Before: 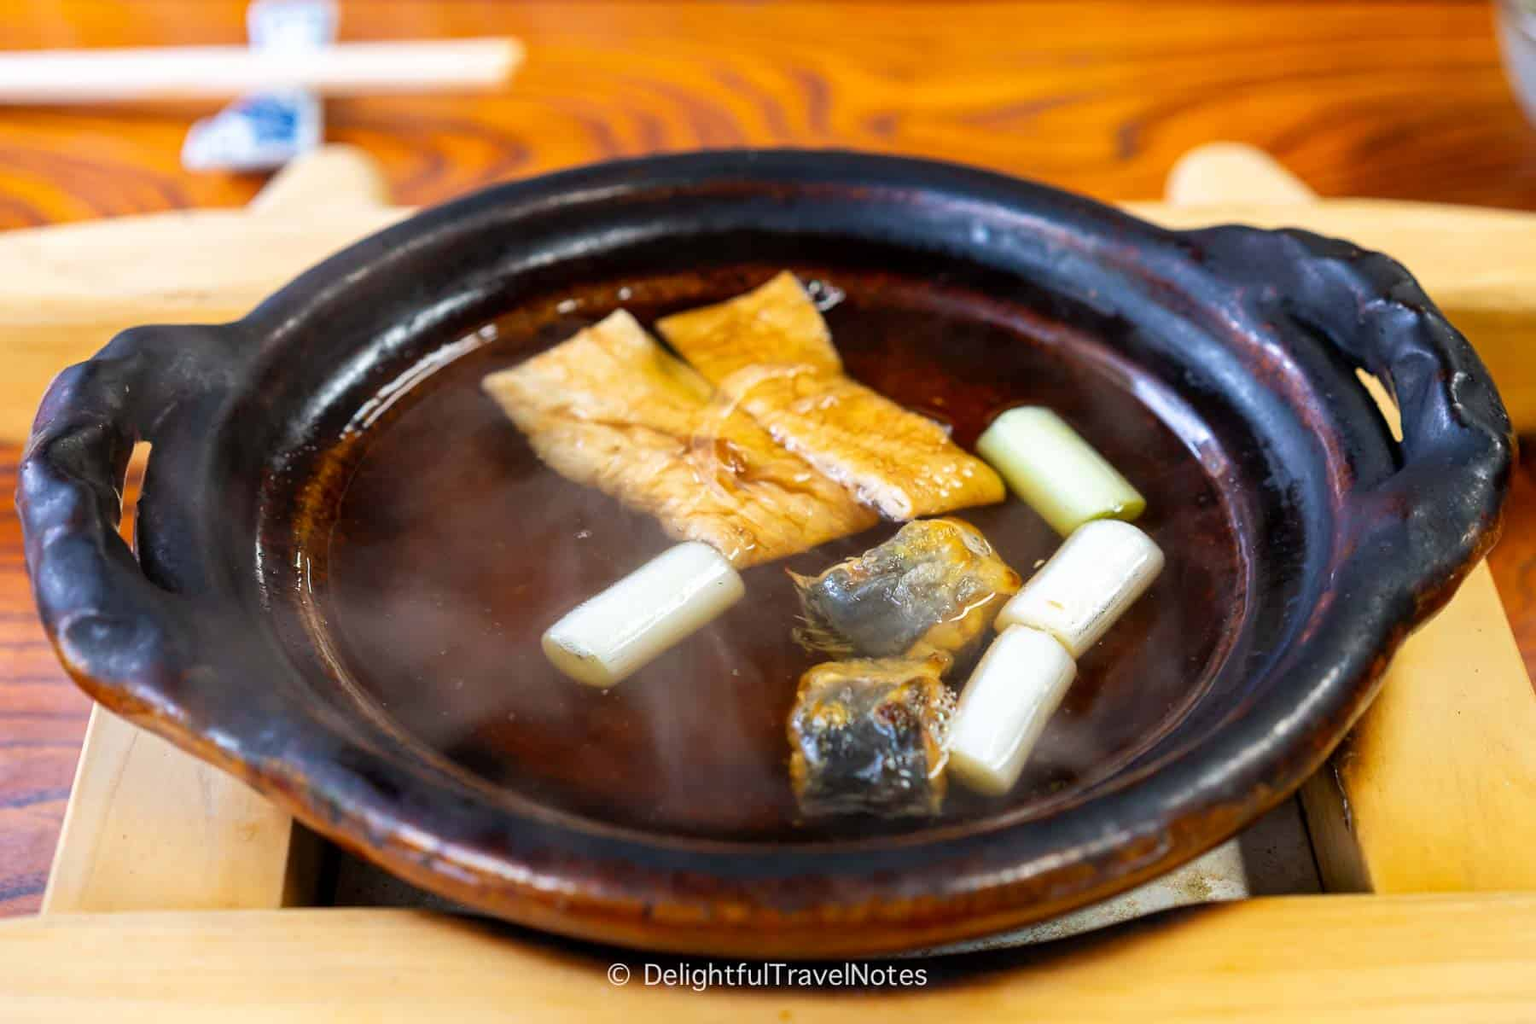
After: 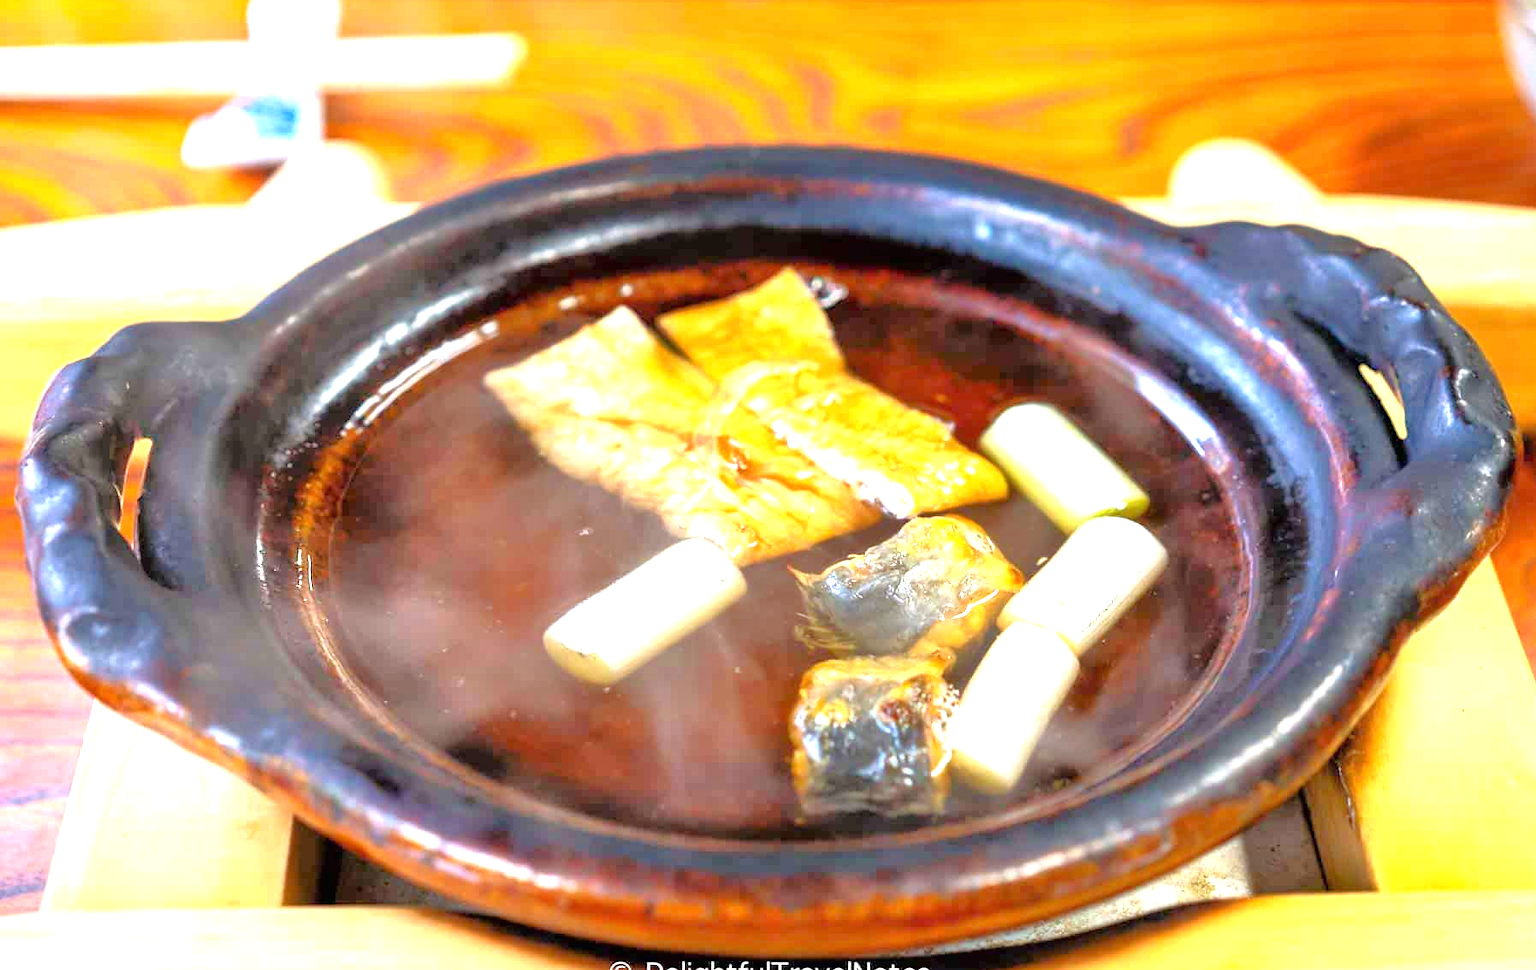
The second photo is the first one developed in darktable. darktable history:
crop: top 0.448%, right 0.264%, bottom 5.045%
tone equalizer: -7 EV 0.15 EV, -6 EV 0.6 EV, -5 EV 1.15 EV, -4 EV 1.33 EV, -3 EV 1.15 EV, -2 EV 0.6 EV, -1 EV 0.15 EV, mask exposure compensation -0.5 EV
exposure: black level correction 0, exposure 1.2 EV, compensate exposure bias true, compensate highlight preservation false
